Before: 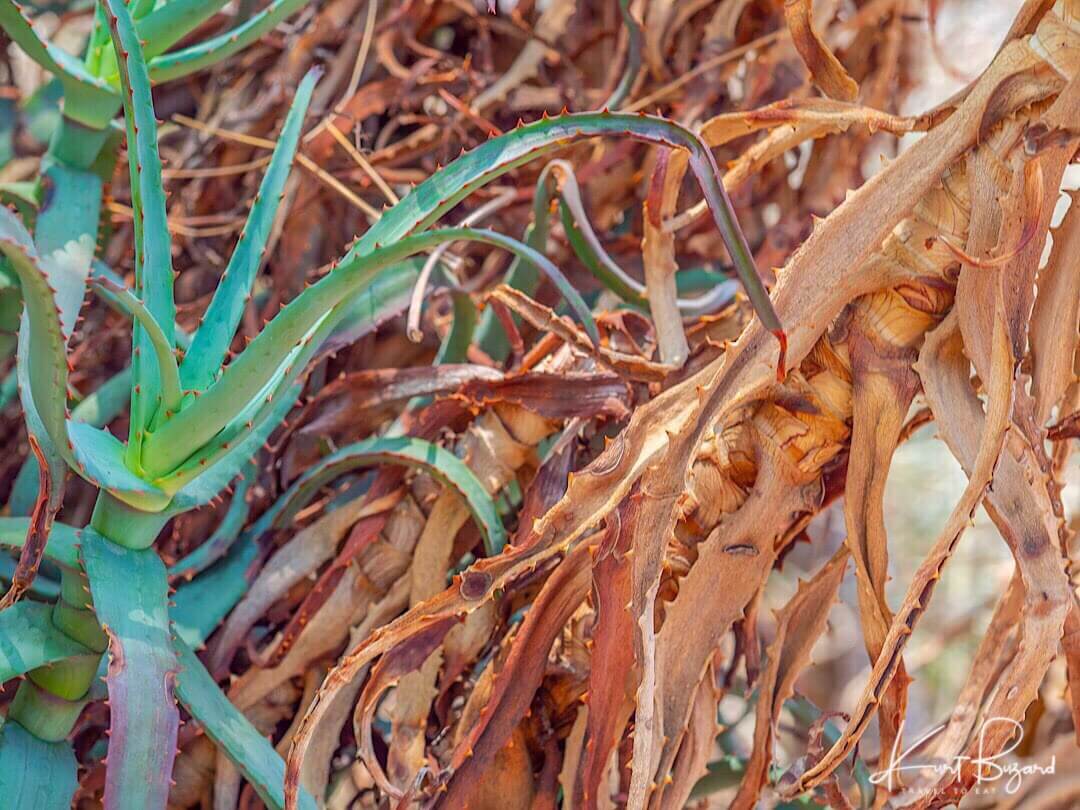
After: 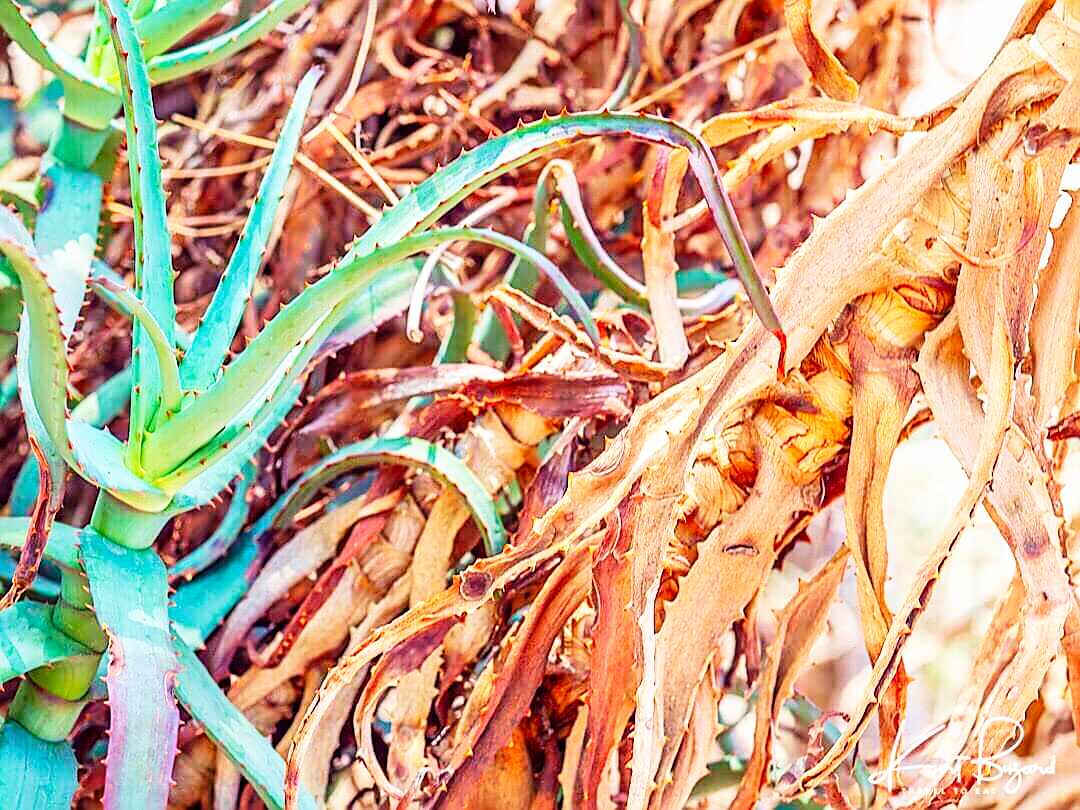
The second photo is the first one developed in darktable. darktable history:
sharpen: on, module defaults
velvia: on, module defaults
base curve: curves: ch0 [(0, 0) (0.007, 0.004) (0.027, 0.03) (0.046, 0.07) (0.207, 0.54) (0.442, 0.872) (0.673, 0.972) (1, 1)], preserve colors none
